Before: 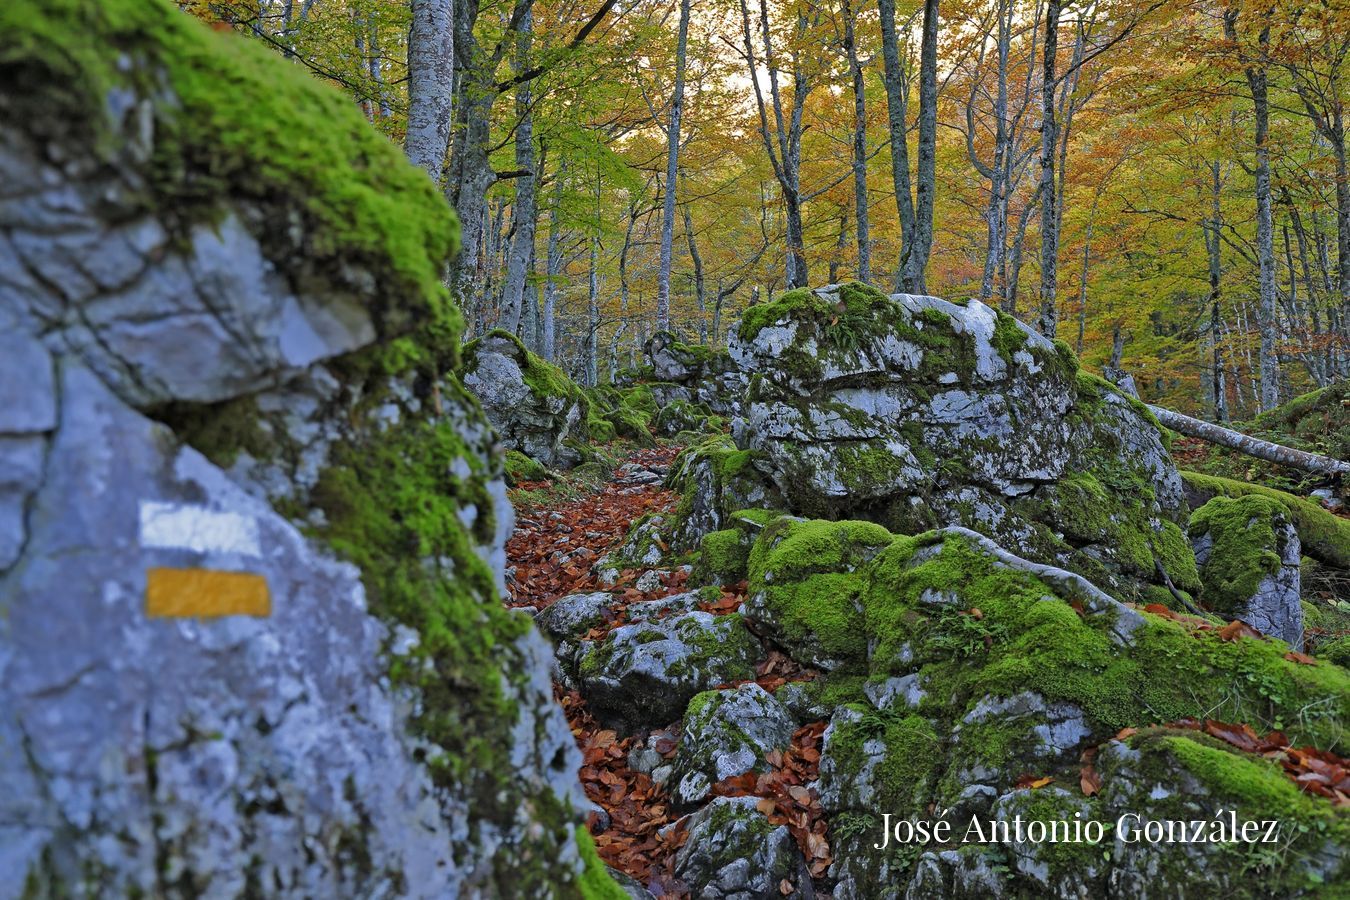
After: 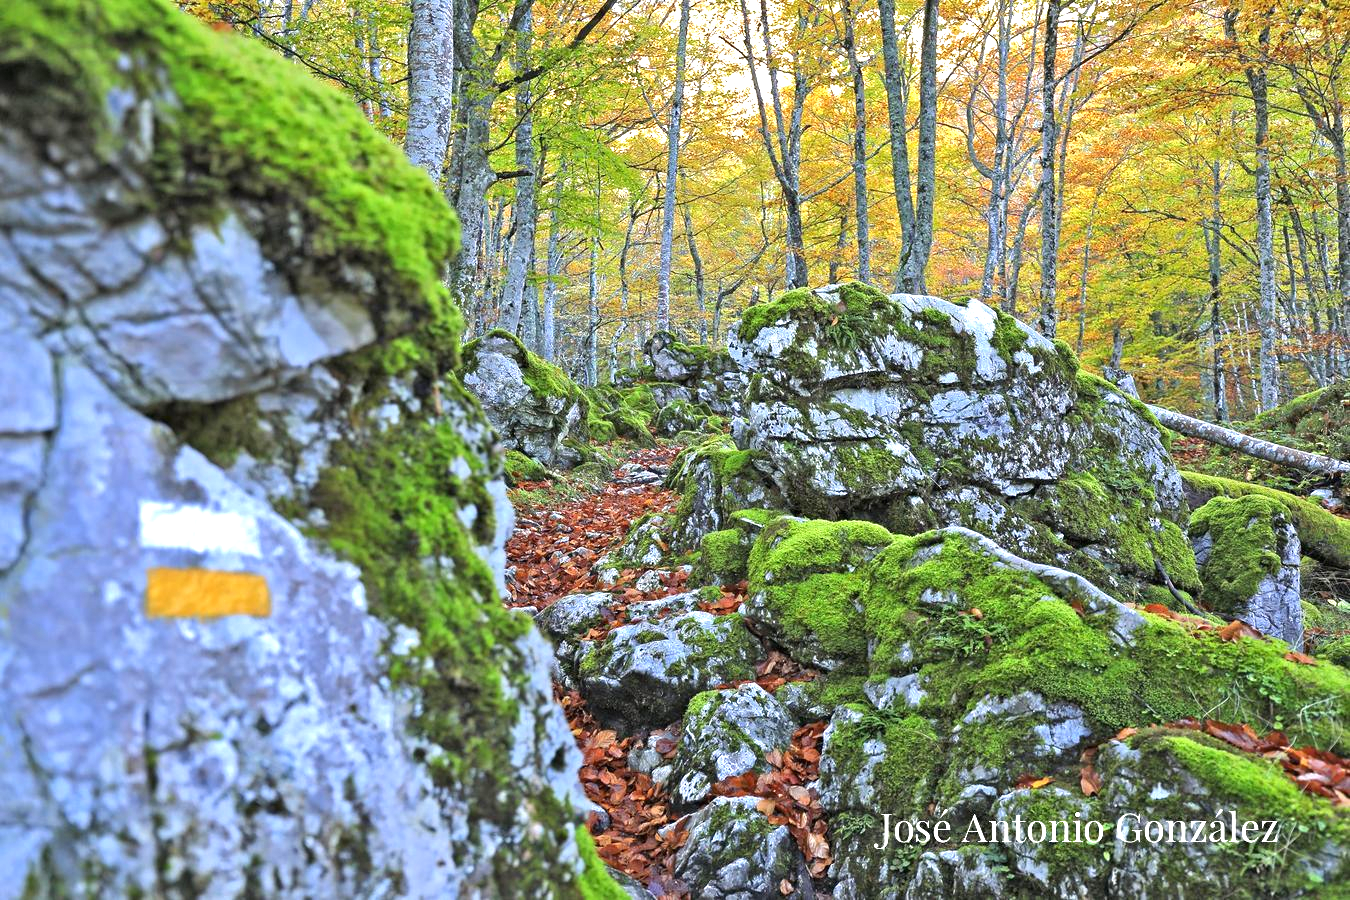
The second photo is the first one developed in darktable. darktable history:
exposure: black level correction 0, exposure 1.367 EV, compensate exposure bias true, compensate highlight preservation false
